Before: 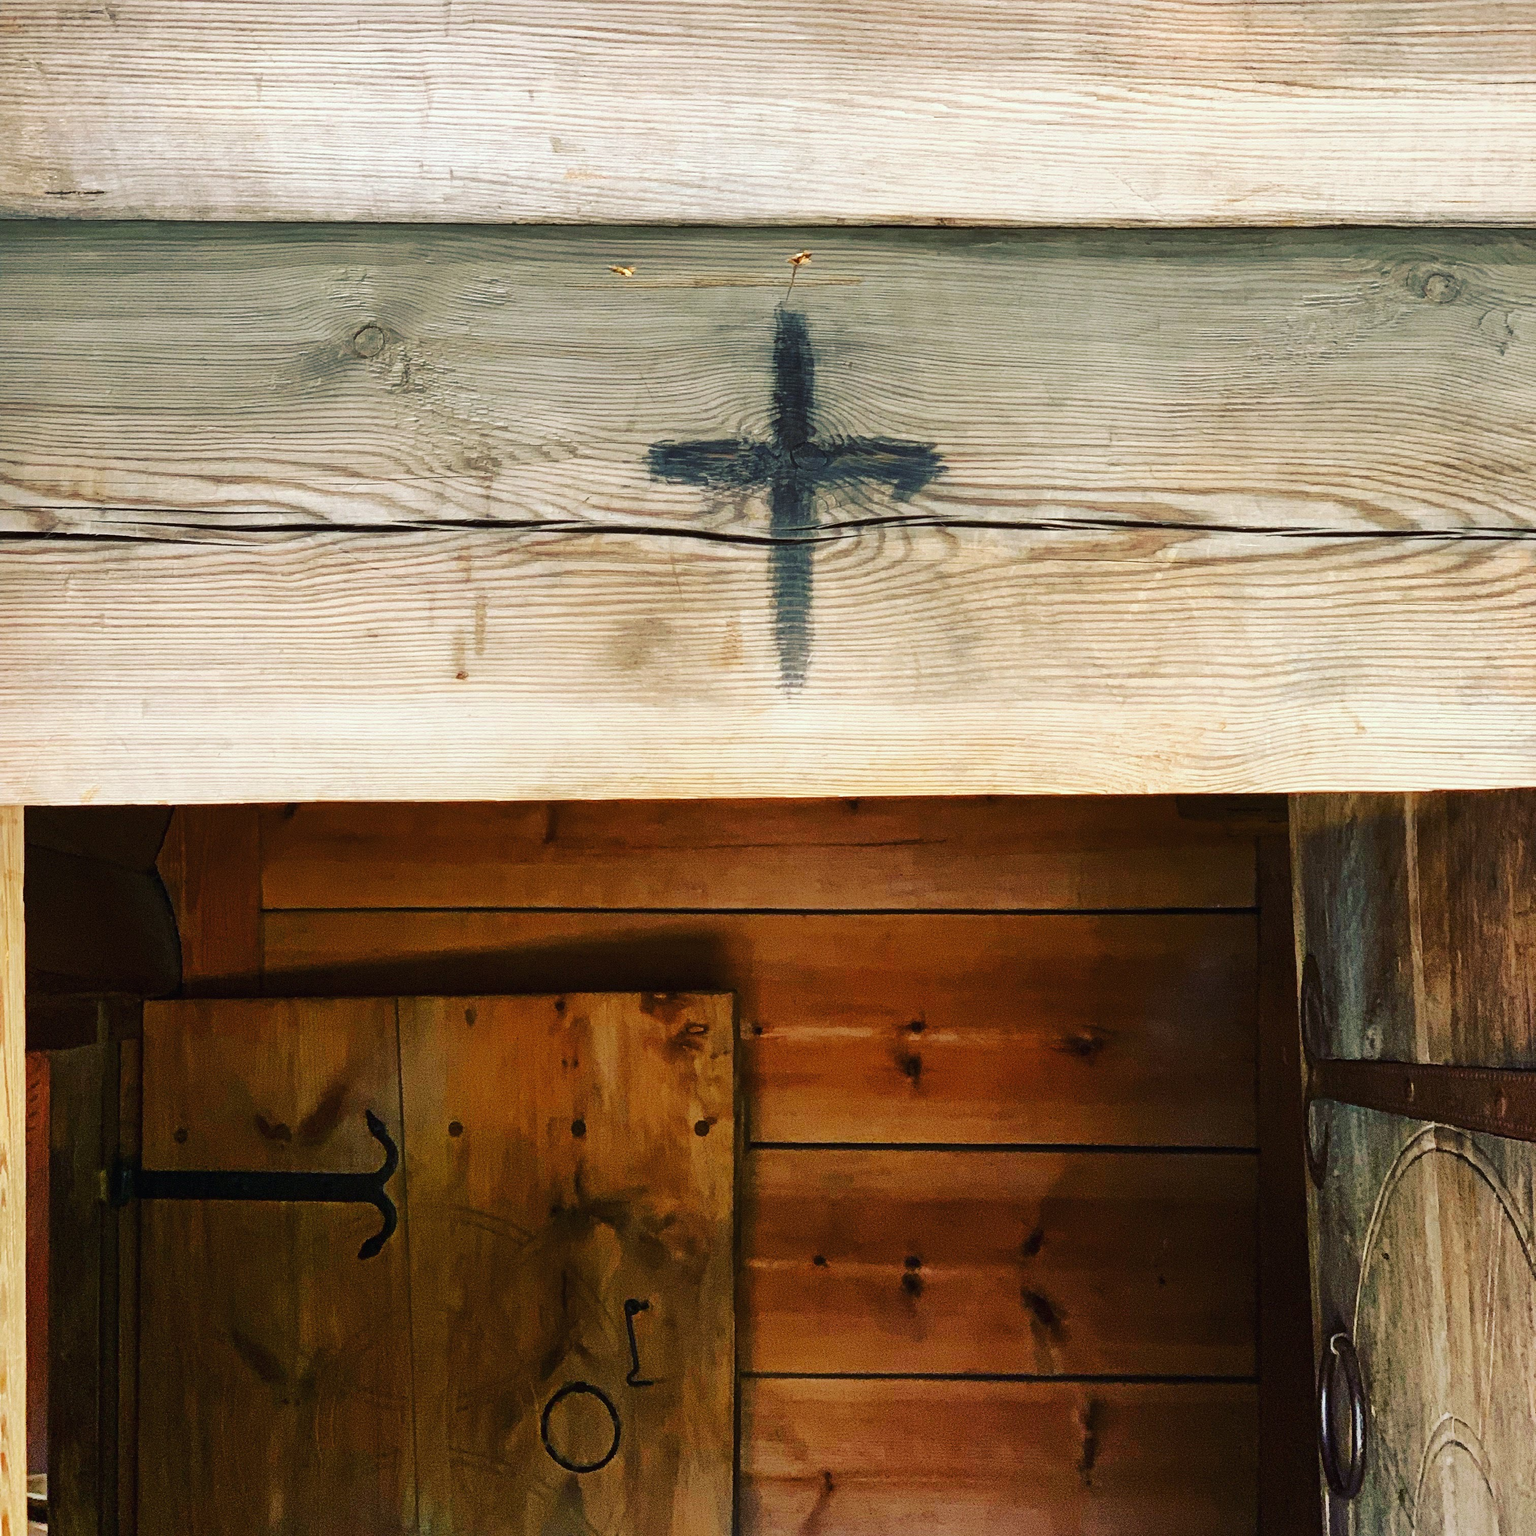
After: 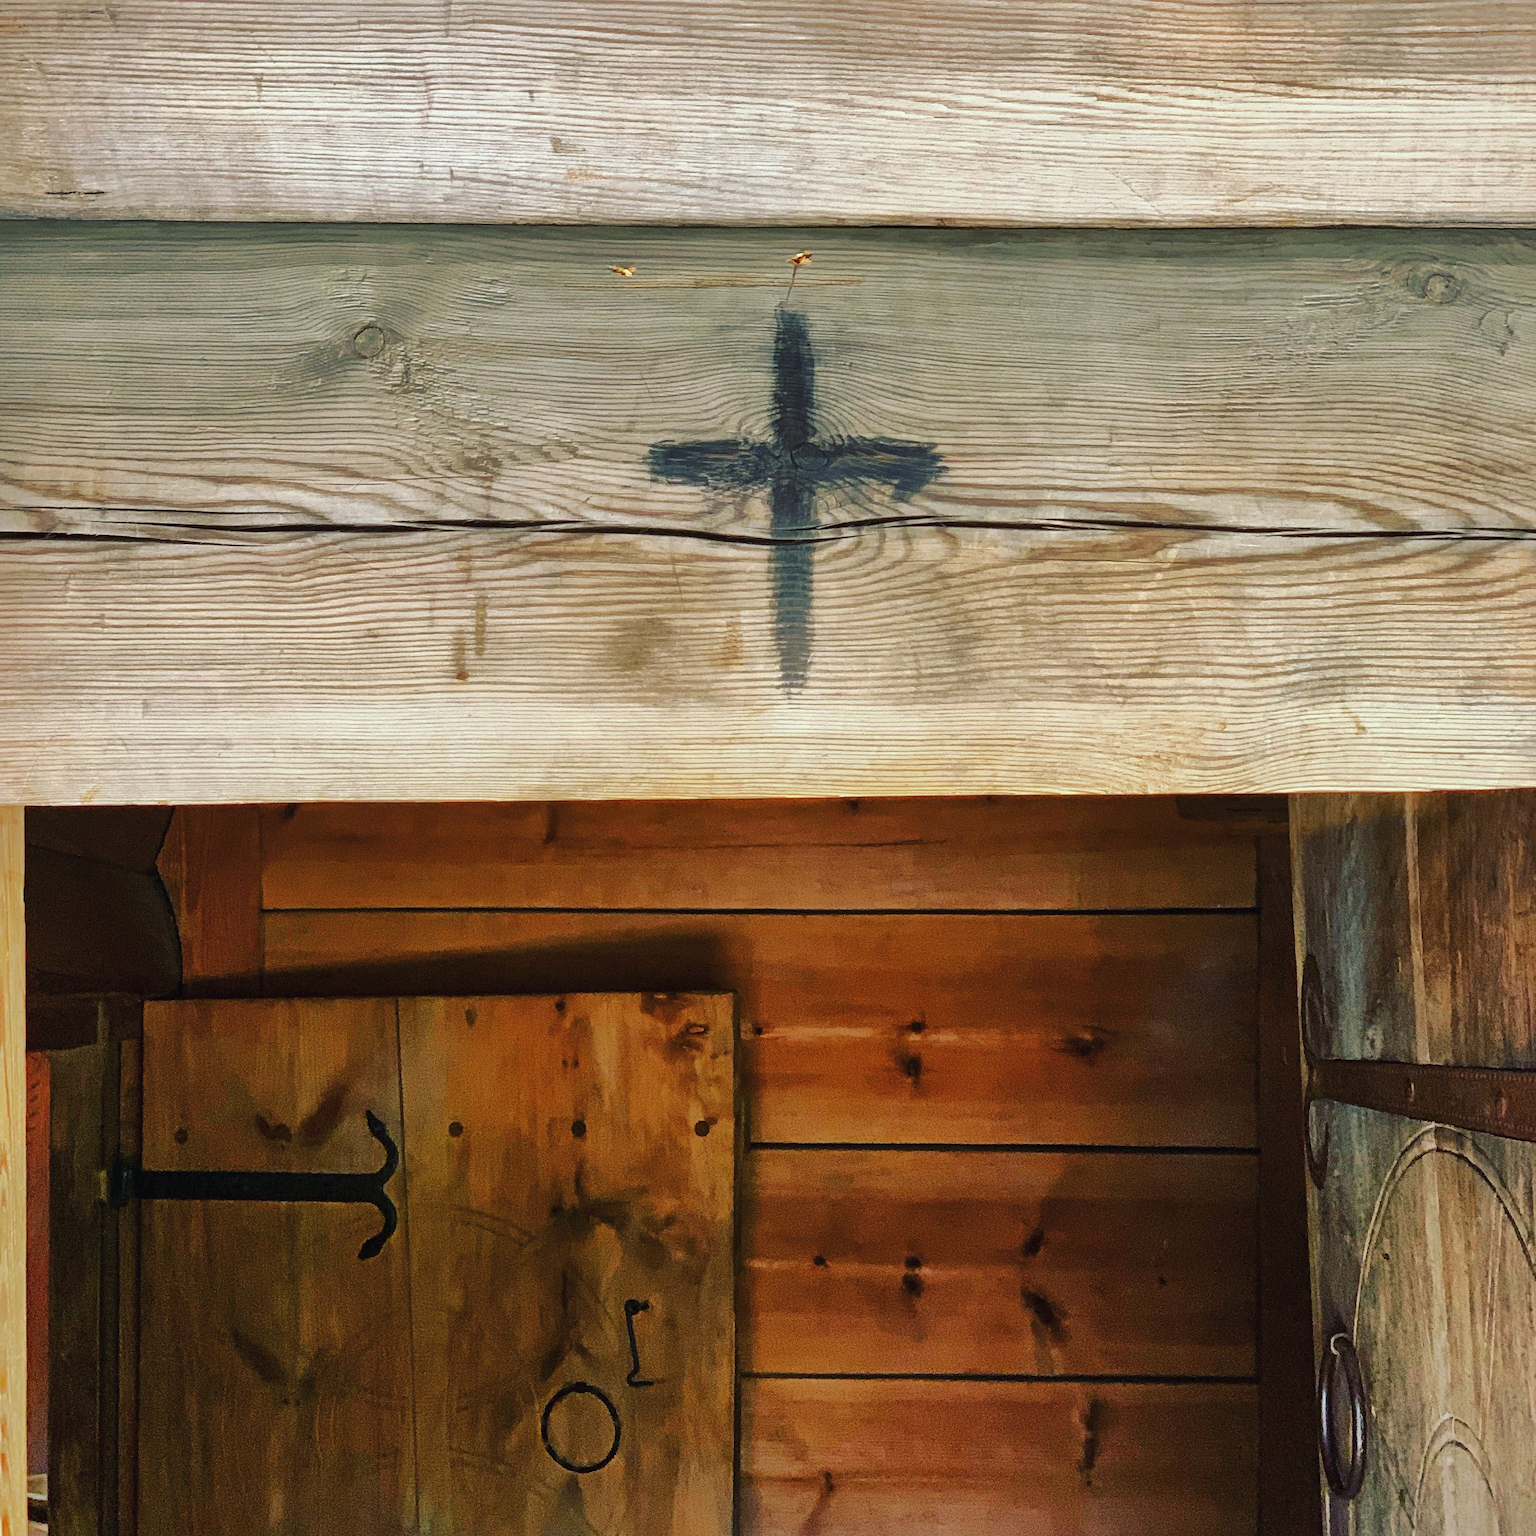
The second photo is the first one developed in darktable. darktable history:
shadows and highlights: shadows 40.22, highlights -59.94
